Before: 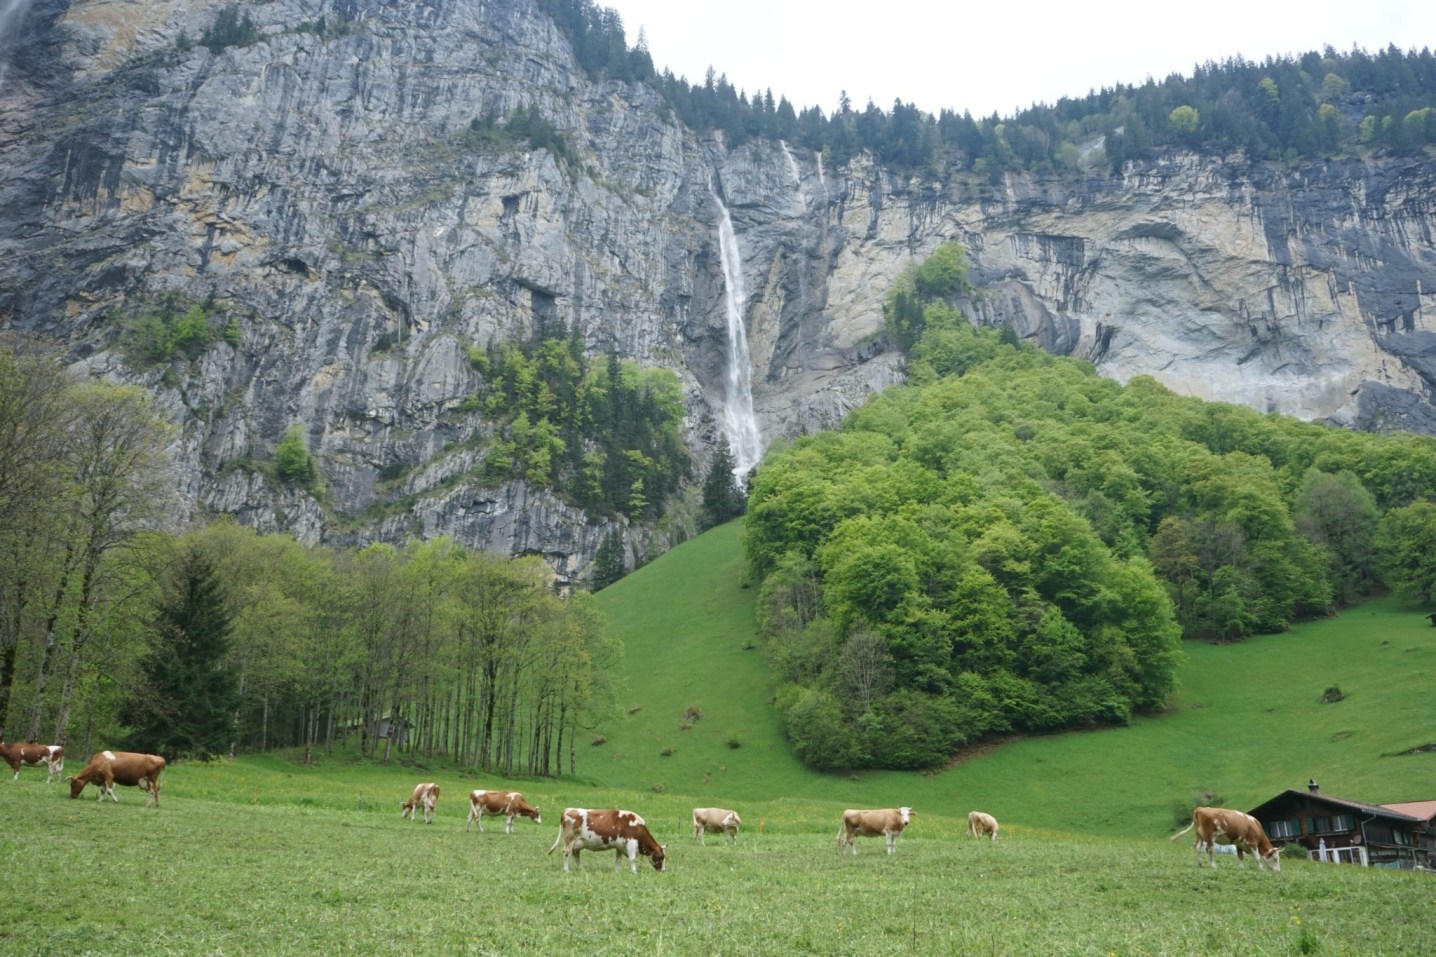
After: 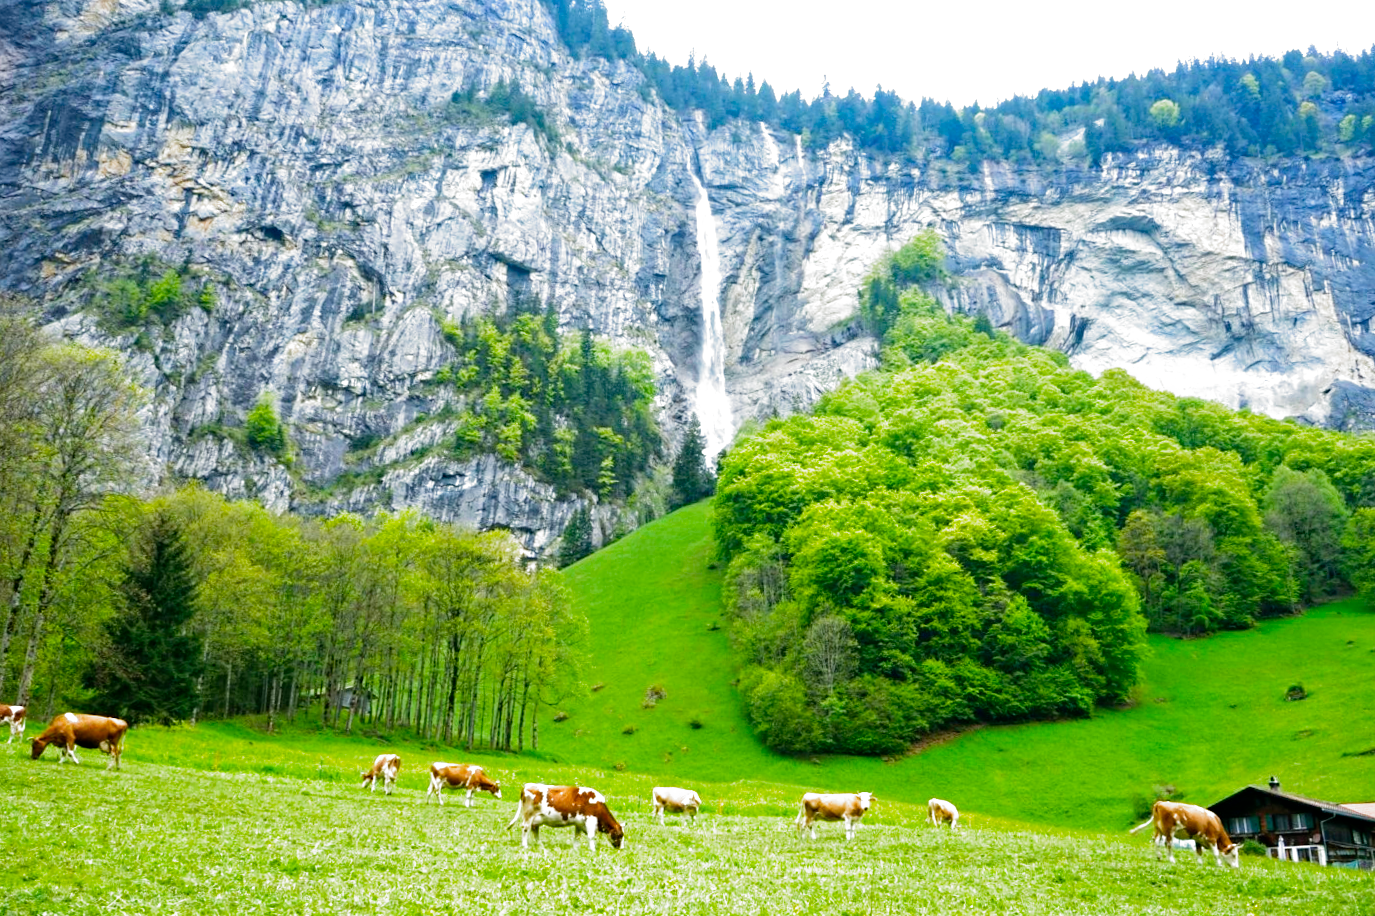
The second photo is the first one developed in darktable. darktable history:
crop and rotate: angle -1.69°
color balance rgb: linear chroma grading › global chroma 15%, perceptual saturation grading › global saturation 30%
haze removal: compatibility mode true, adaptive false
filmic rgb: black relative exposure -8.2 EV, white relative exposure 2.2 EV, threshold 3 EV, hardness 7.11, latitude 75%, contrast 1.325, highlights saturation mix -2%, shadows ↔ highlights balance 30%, preserve chrominance no, color science v5 (2021), contrast in shadows safe, contrast in highlights safe, enable highlight reconstruction true
exposure: exposure 0.781 EV, compensate highlight preservation false
